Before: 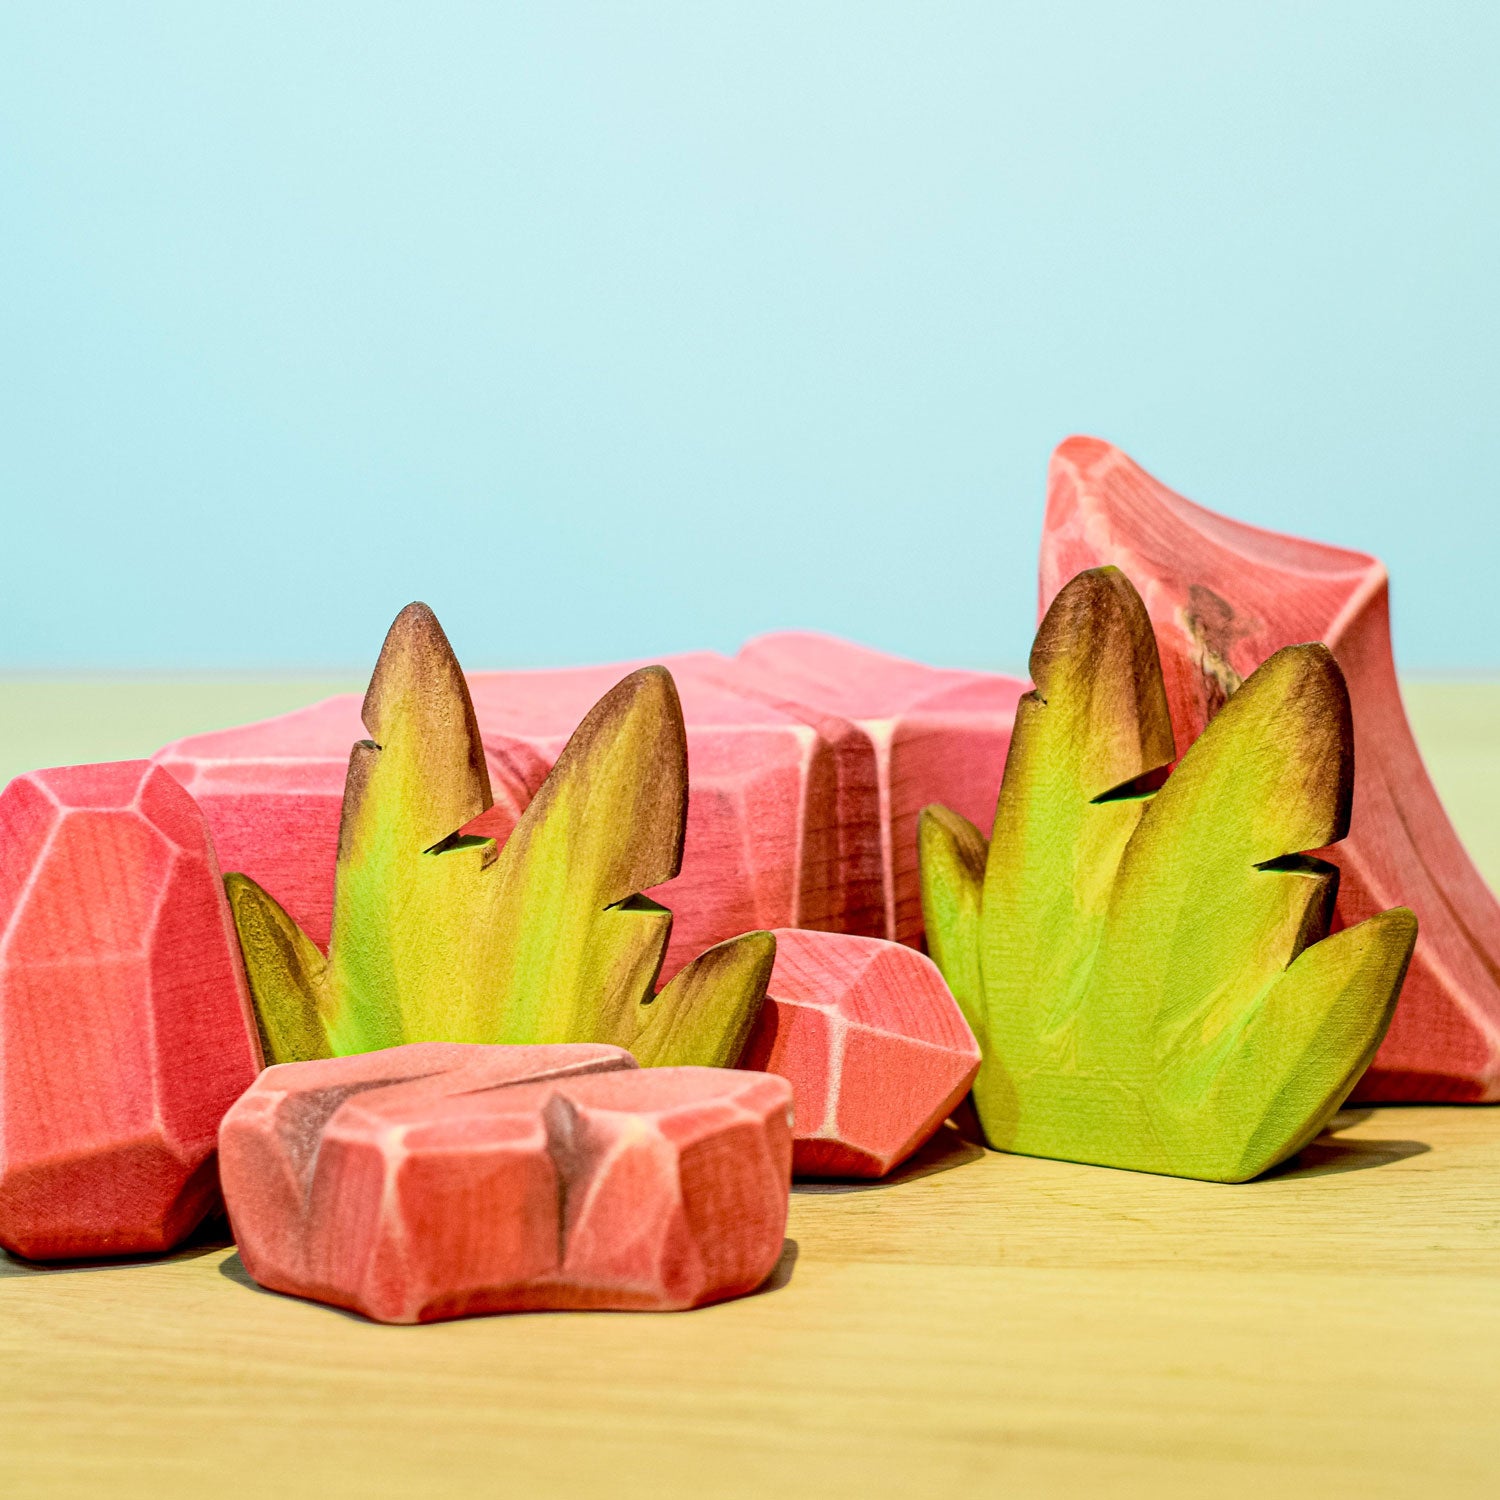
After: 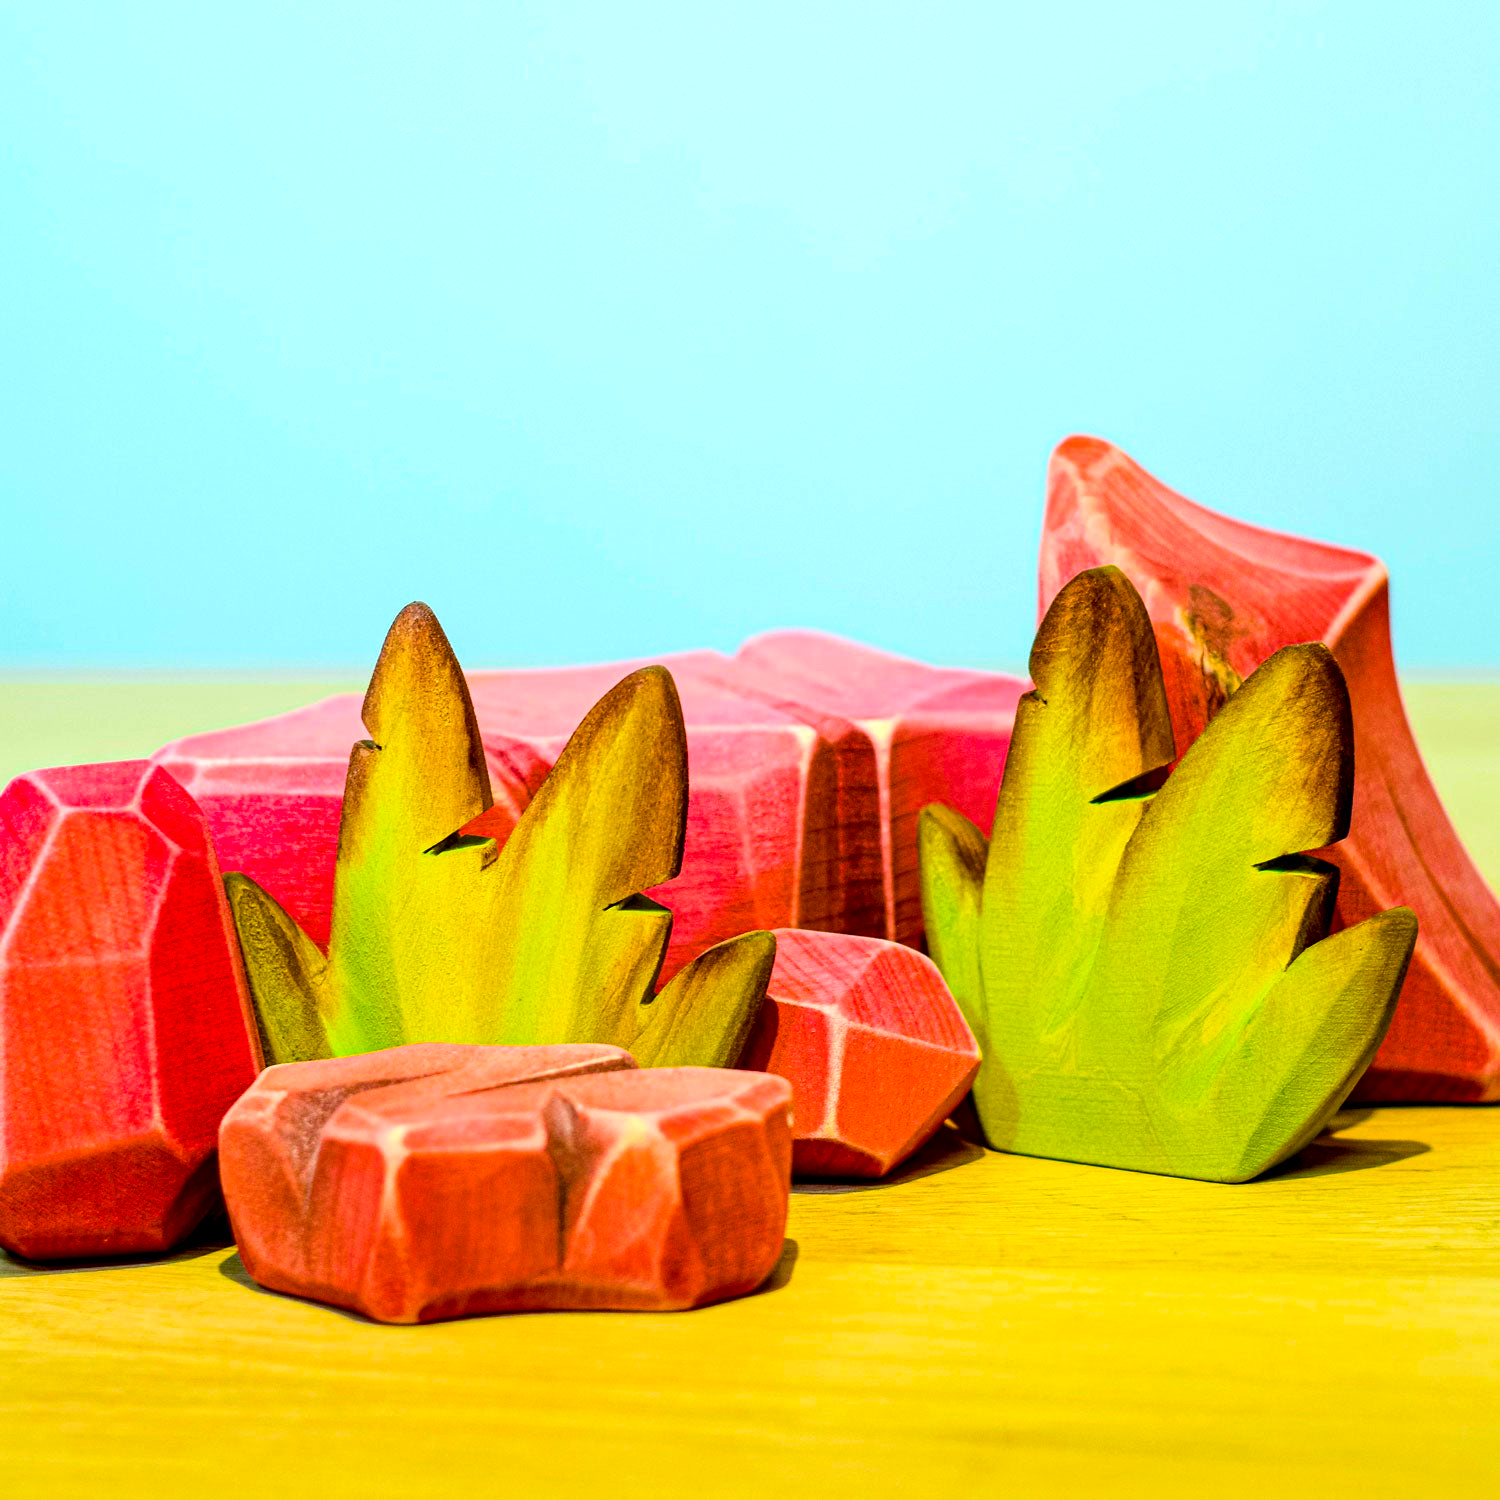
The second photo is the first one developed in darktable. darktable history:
color balance rgb: shadows lift › luminance -10.064%, perceptual saturation grading › global saturation 41.234%, global vibrance 35.012%, contrast 9.963%
